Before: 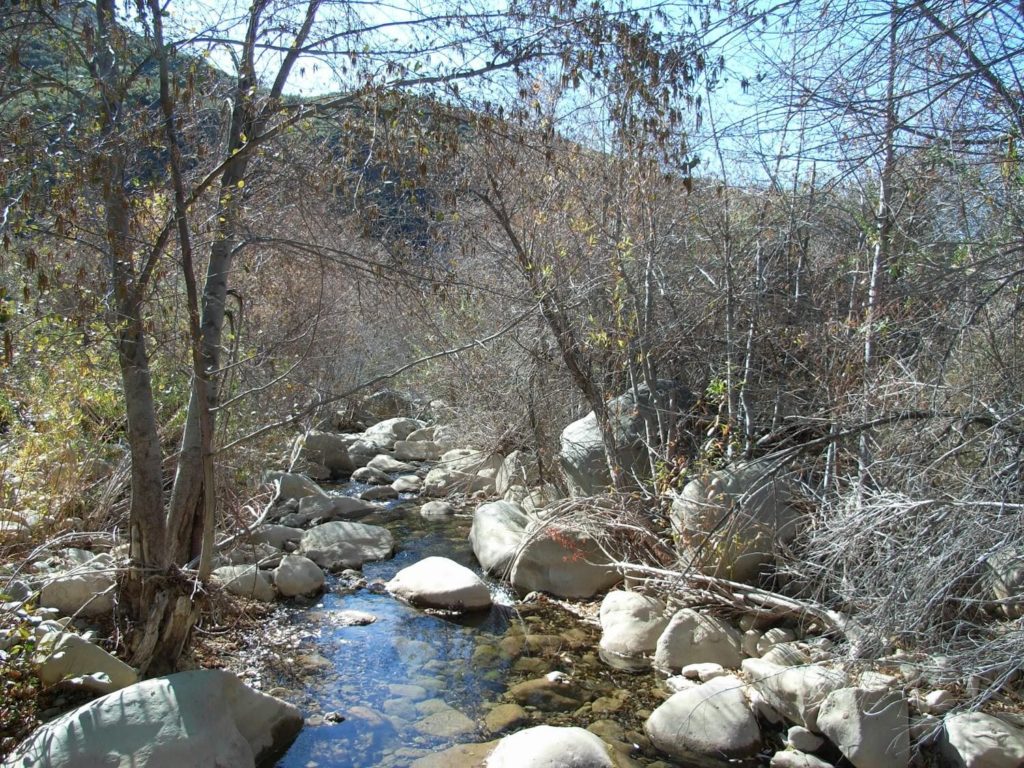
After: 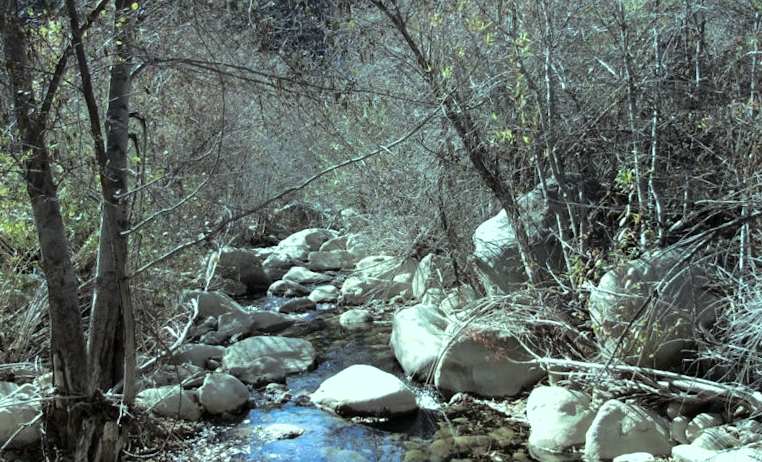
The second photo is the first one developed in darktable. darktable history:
color balance: mode lift, gamma, gain (sRGB), lift [0.997, 0.979, 1.021, 1.011], gamma [1, 1.084, 0.916, 0.998], gain [1, 0.87, 1.13, 1.101], contrast 4.55%, contrast fulcrum 38.24%, output saturation 104.09%
rotate and perspective: rotation -4.2°, shear 0.006, automatic cropping off
split-toning: shadows › hue 36°, shadows › saturation 0.05, highlights › hue 10.8°, highlights › saturation 0.15, compress 40%
crop: left 11.123%, top 27.61%, right 18.3%, bottom 17.034%
fill light: exposure -2 EV, width 8.6
